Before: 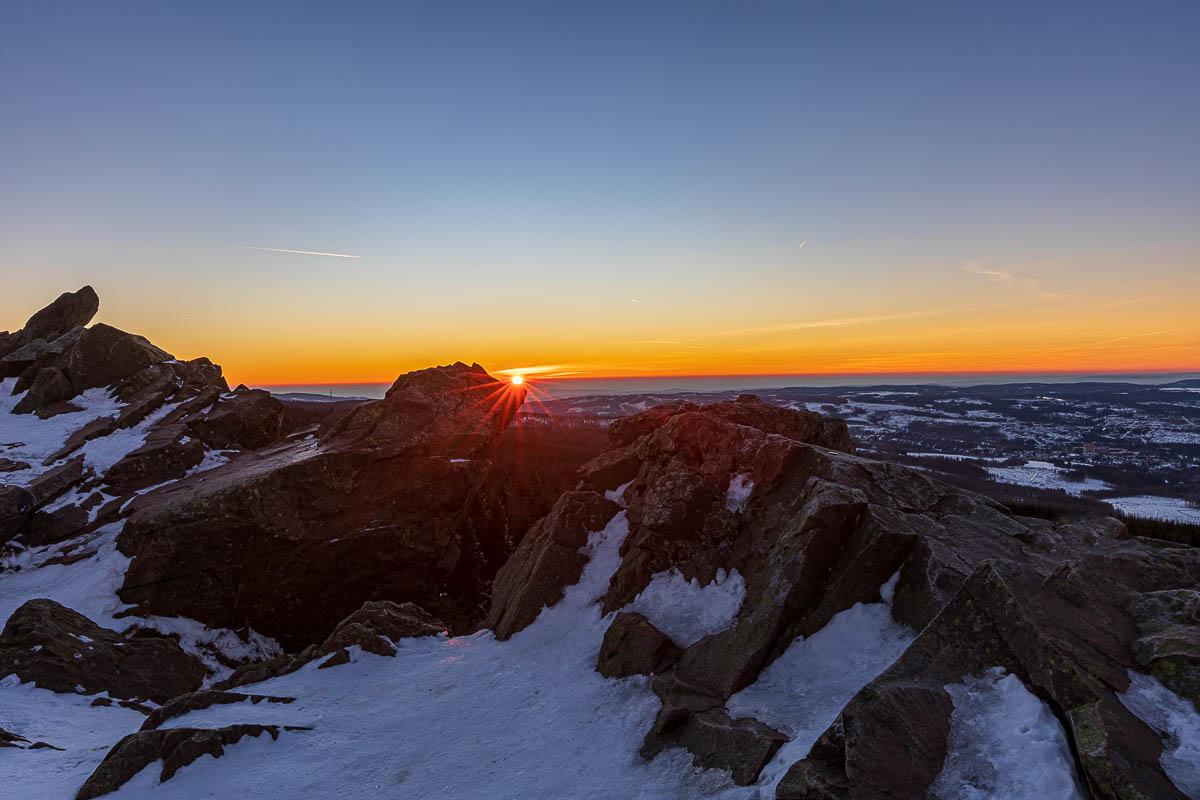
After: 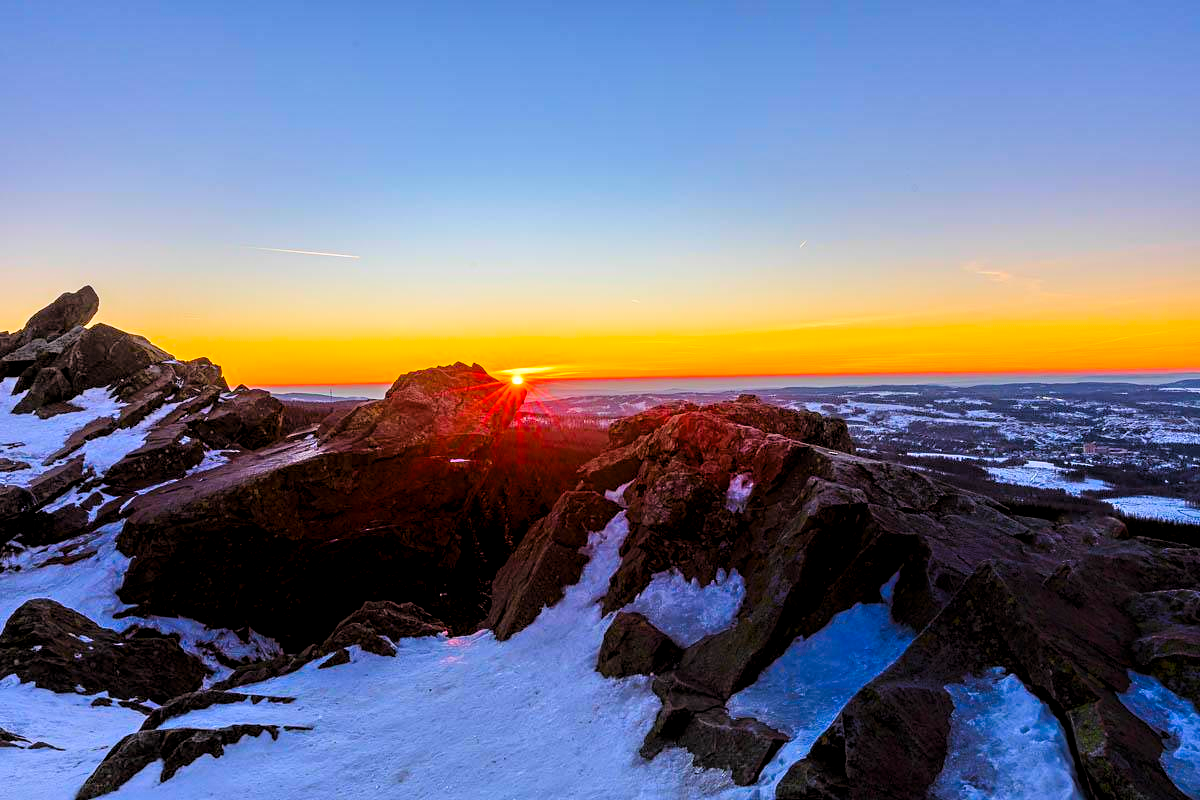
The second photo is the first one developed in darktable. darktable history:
levels: levels [0.026, 0.507, 0.987]
shadows and highlights: shadows -88.03, highlights -35.45, shadows color adjustment 99.15%, highlights color adjustment 0%, soften with gaussian
tone equalizer: -7 EV 0.15 EV, -6 EV 0.6 EV, -5 EV 1.15 EV, -4 EV 1.33 EV, -3 EV 1.15 EV, -2 EV 0.6 EV, -1 EV 0.15 EV, mask exposure compensation -0.5 EV
tone curve: curves: ch0 [(0, 0) (0.004, 0.001) (0.133, 0.112) (0.325, 0.362) (0.832, 0.893) (1, 1)], color space Lab, linked channels, preserve colors none
color balance rgb: perceptual saturation grading › global saturation 30%, global vibrance 20%
